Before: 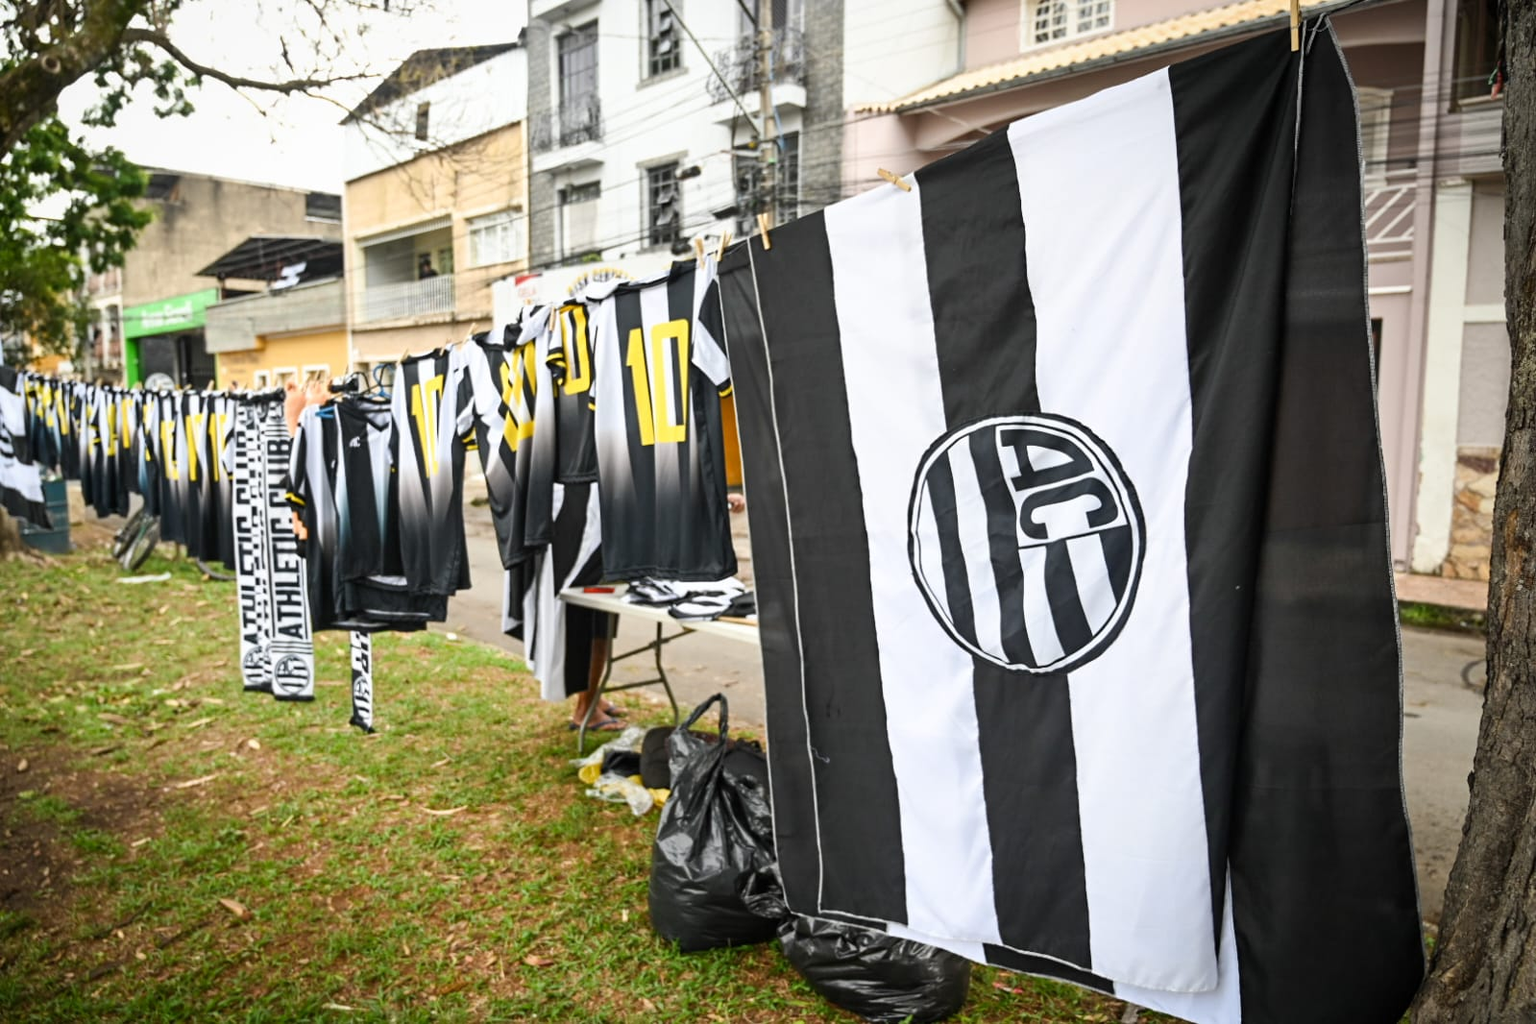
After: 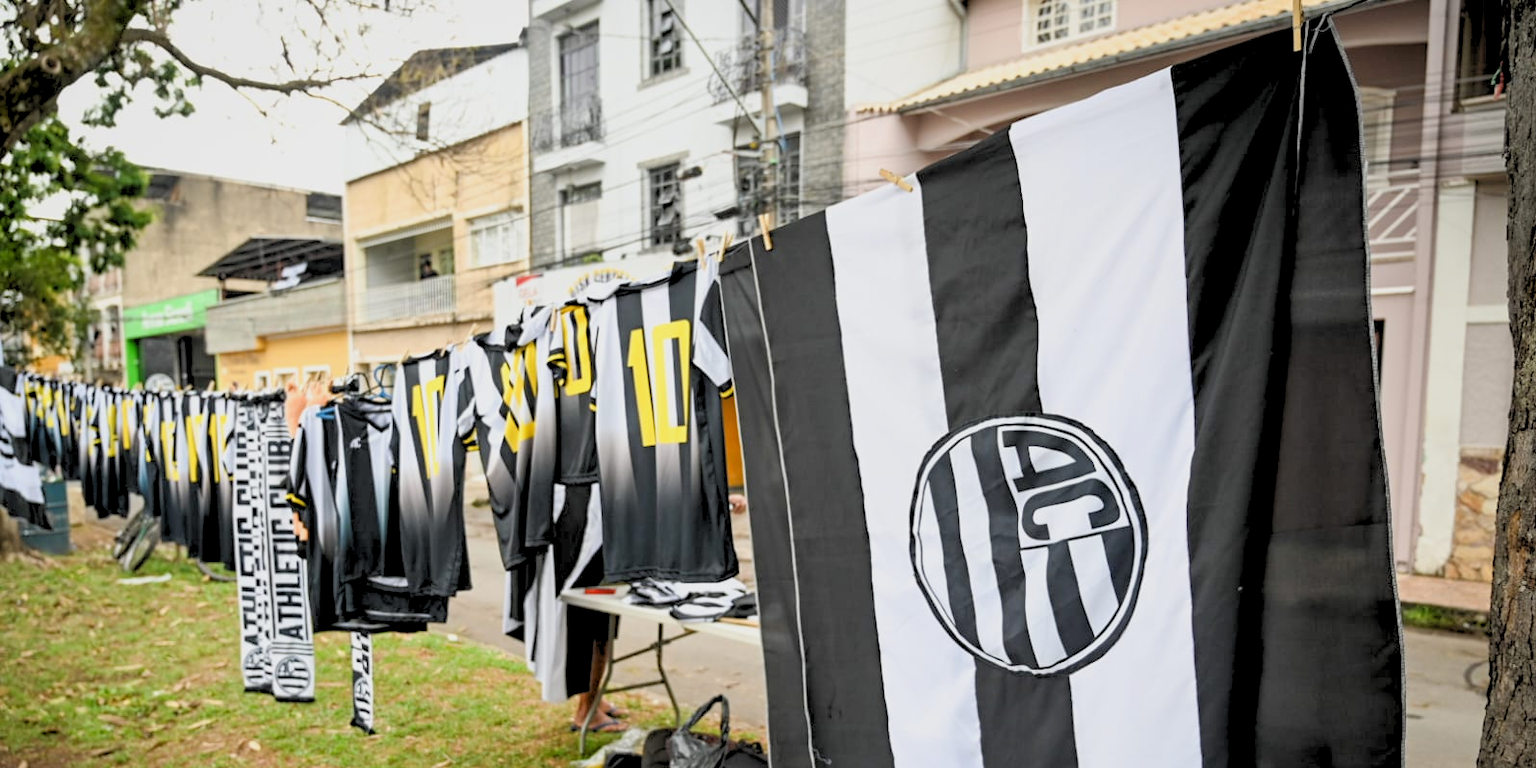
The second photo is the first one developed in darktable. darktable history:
rgb levels: preserve colors sum RGB, levels [[0.038, 0.433, 0.934], [0, 0.5, 1], [0, 0.5, 1]]
crop: bottom 24.967%
